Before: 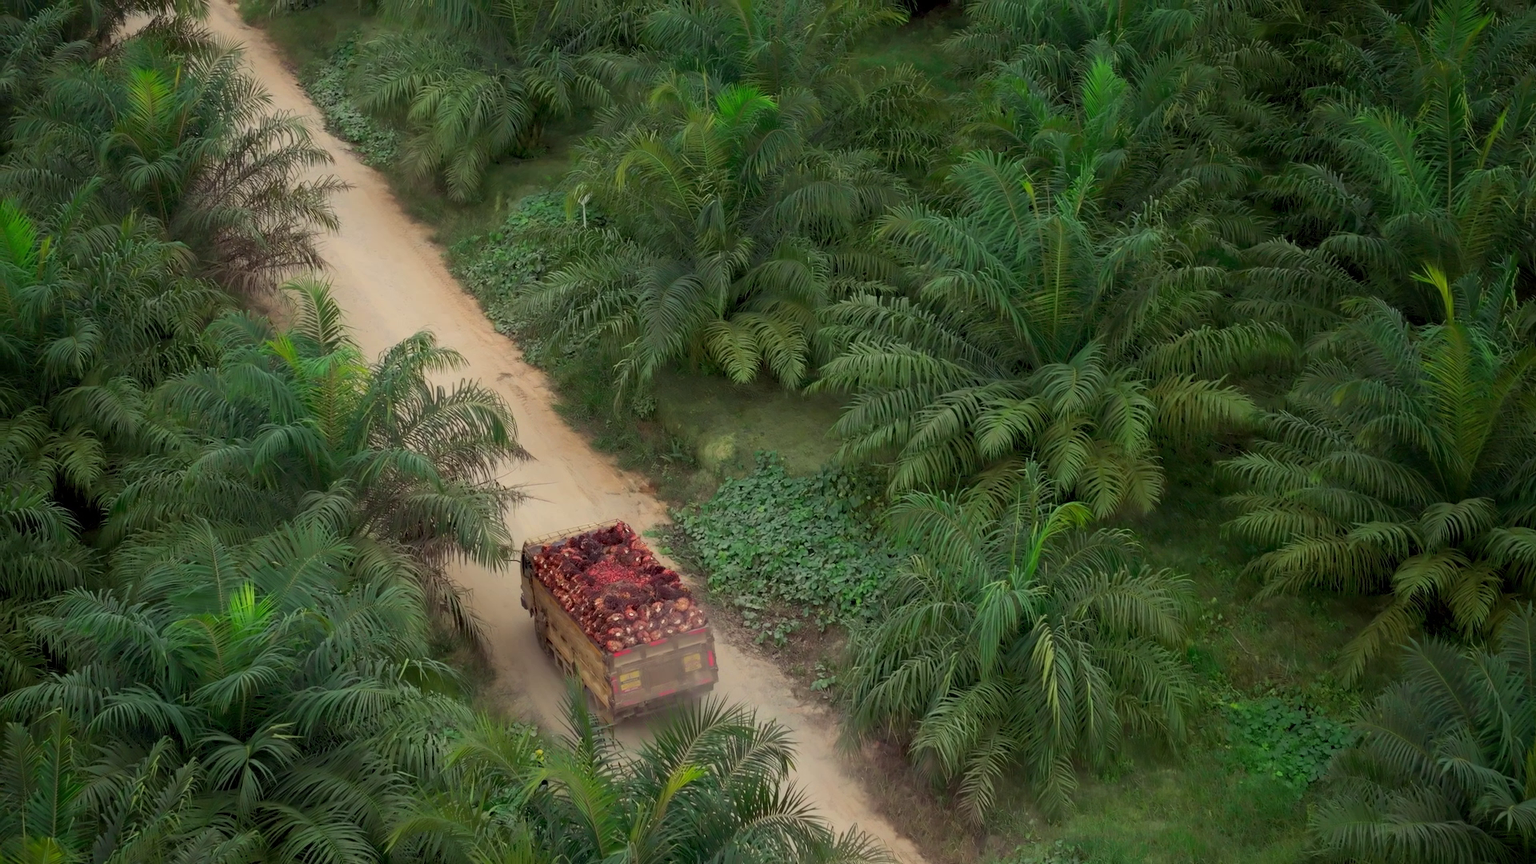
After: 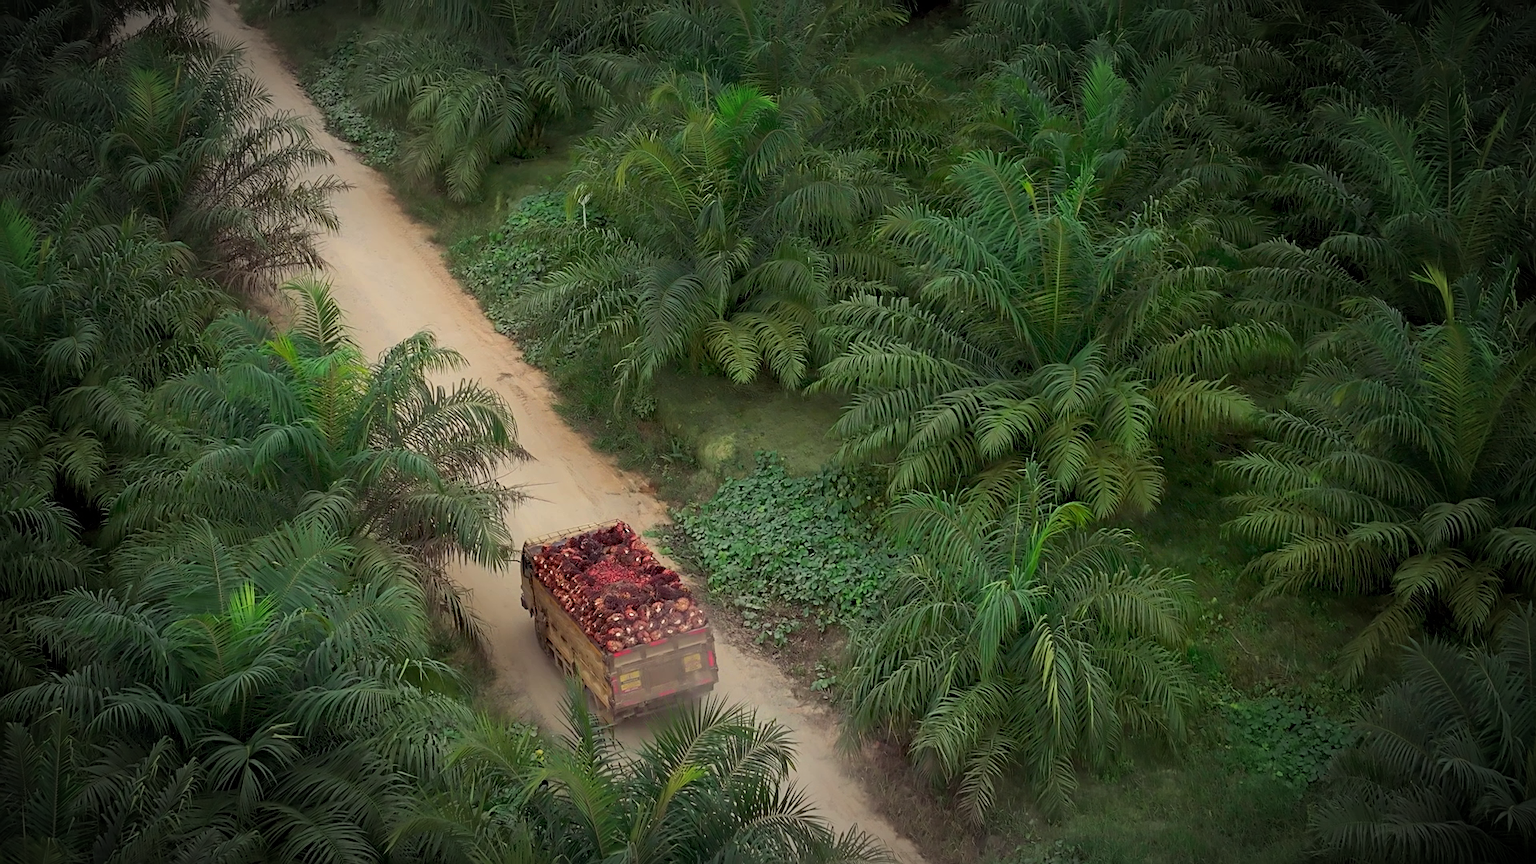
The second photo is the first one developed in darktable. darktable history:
sharpen: on, module defaults
vignetting: fall-off start 67.5%, fall-off radius 67.23%, brightness -0.813, automatic ratio true
